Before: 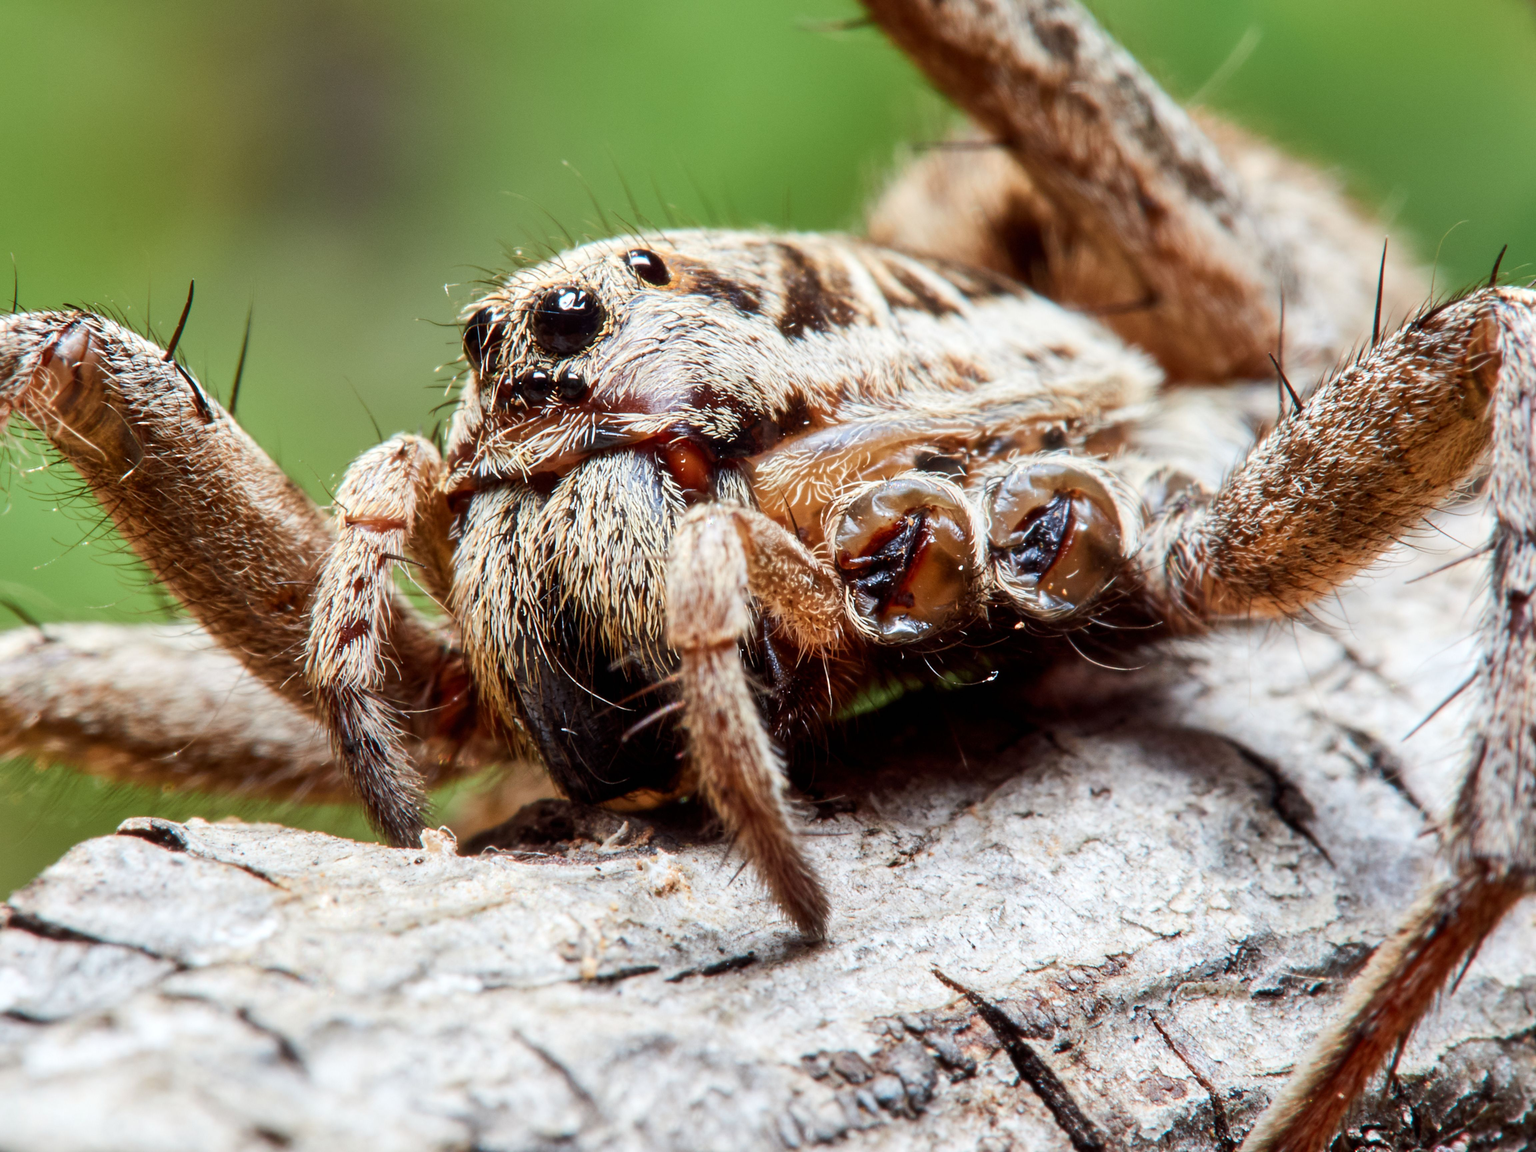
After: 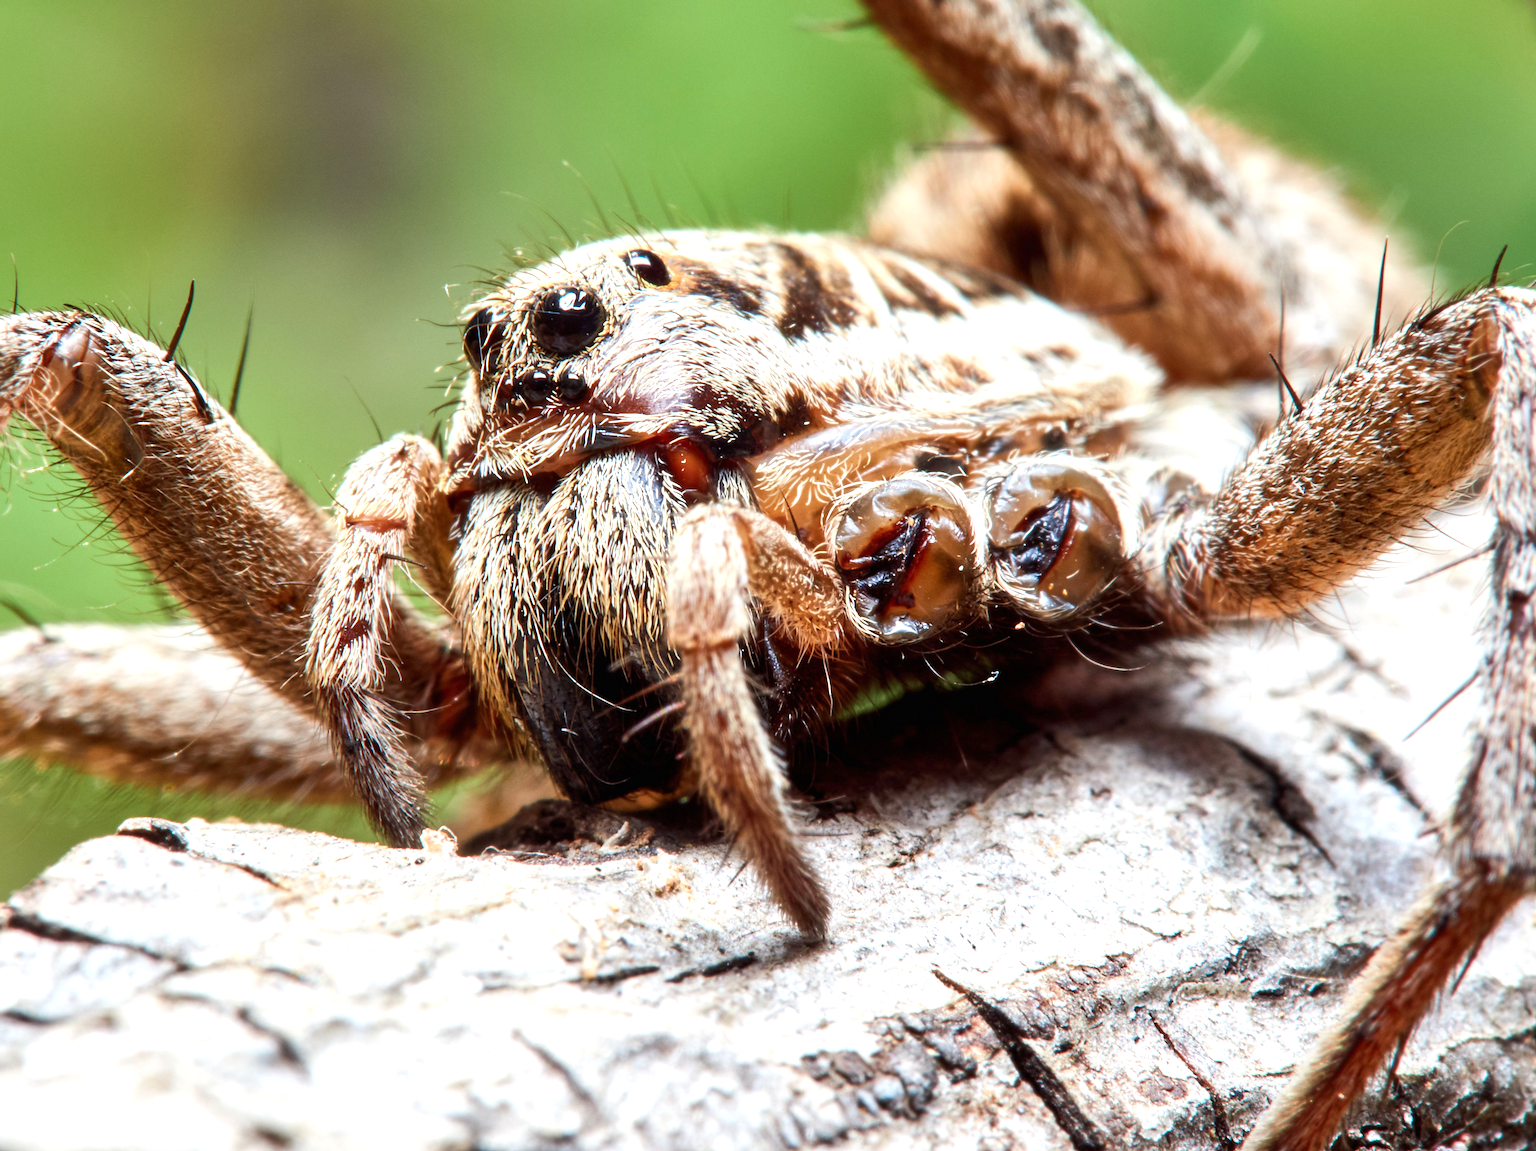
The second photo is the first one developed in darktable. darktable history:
exposure: black level correction 0, exposure 0.498 EV, compensate highlight preservation false
crop: bottom 0.074%
